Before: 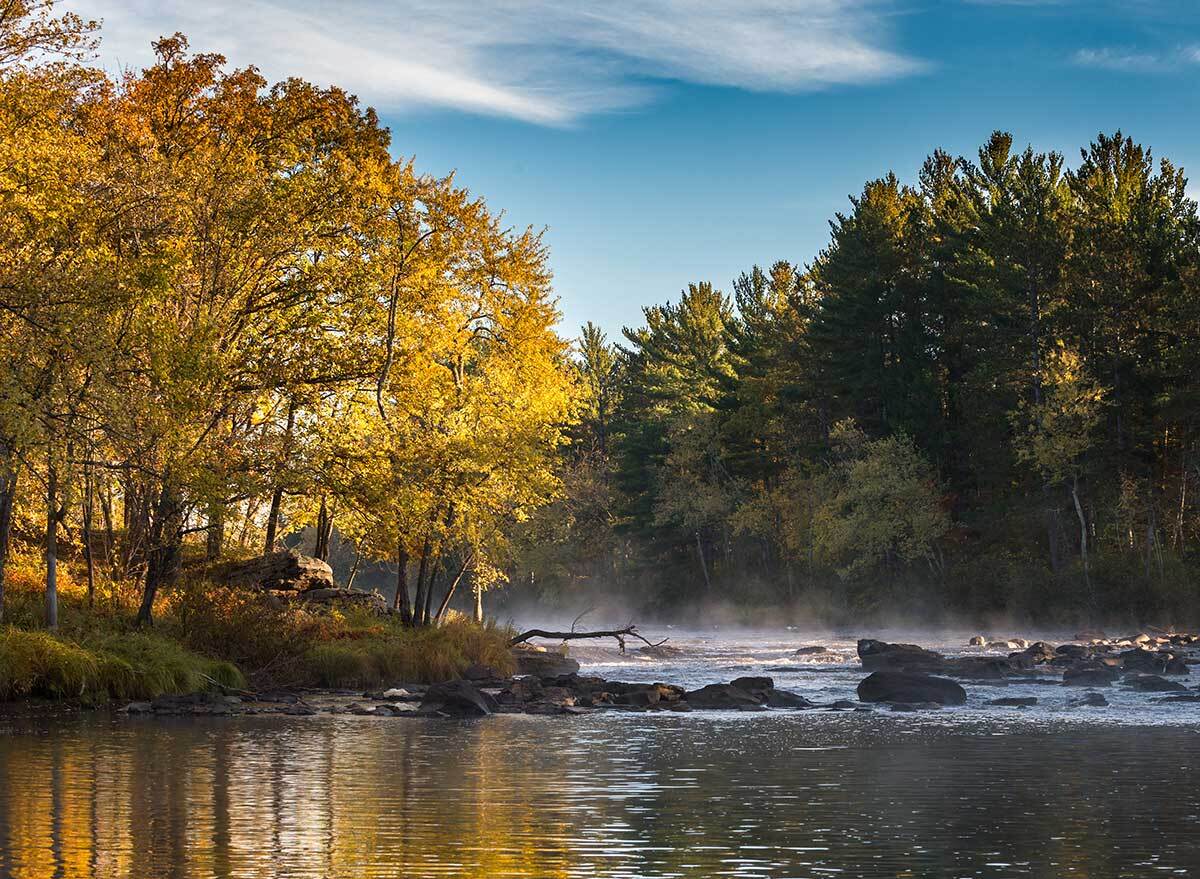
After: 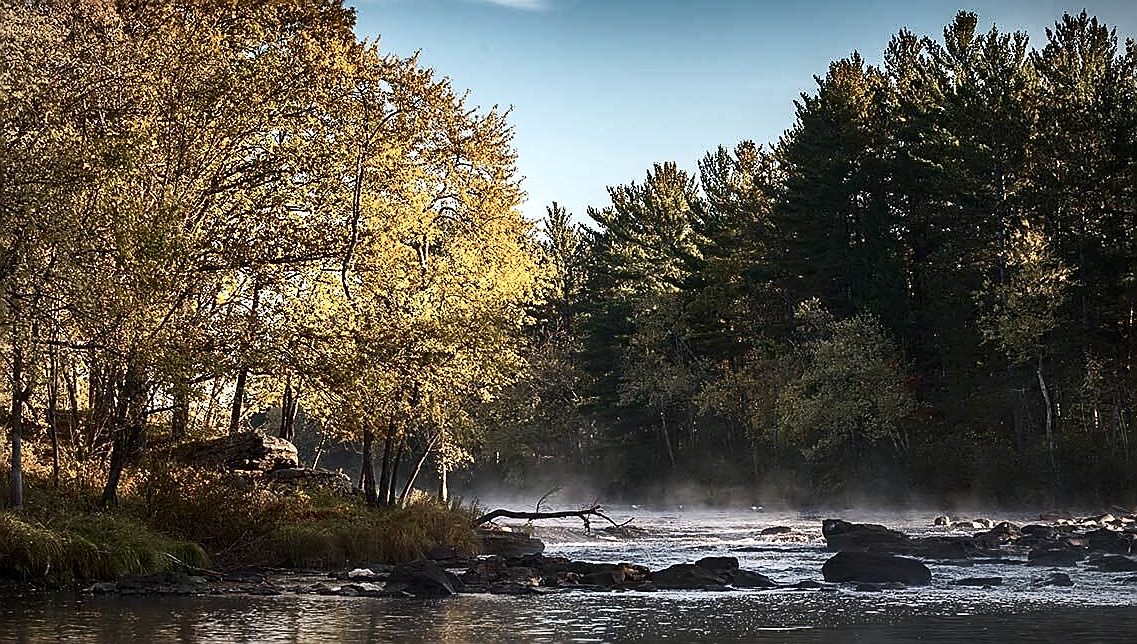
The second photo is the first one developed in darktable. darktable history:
crop and rotate: left 2.993%, top 13.793%, right 2.202%, bottom 12.851%
vignetting: fall-off start 88.87%, fall-off radius 43.57%, brightness -0.33, width/height ratio 1.169
tone equalizer: -8 EV -0.001 EV, -7 EV 0.002 EV, -6 EV -0.001 EV, -5 EV -0.005 EV, -4 EV -0.079 EV, -3 EV -0.219 EV, -2 EV -0.245 EV, -1 EV 0.095 EV, +0 EV 0.311 EV, mask exposure compensation -0.512 EV
sharpen: radius 1.425, amount 1.246, threshold 0.666
contrast brightness saturation: contrast 0.249, saturation -0.31
